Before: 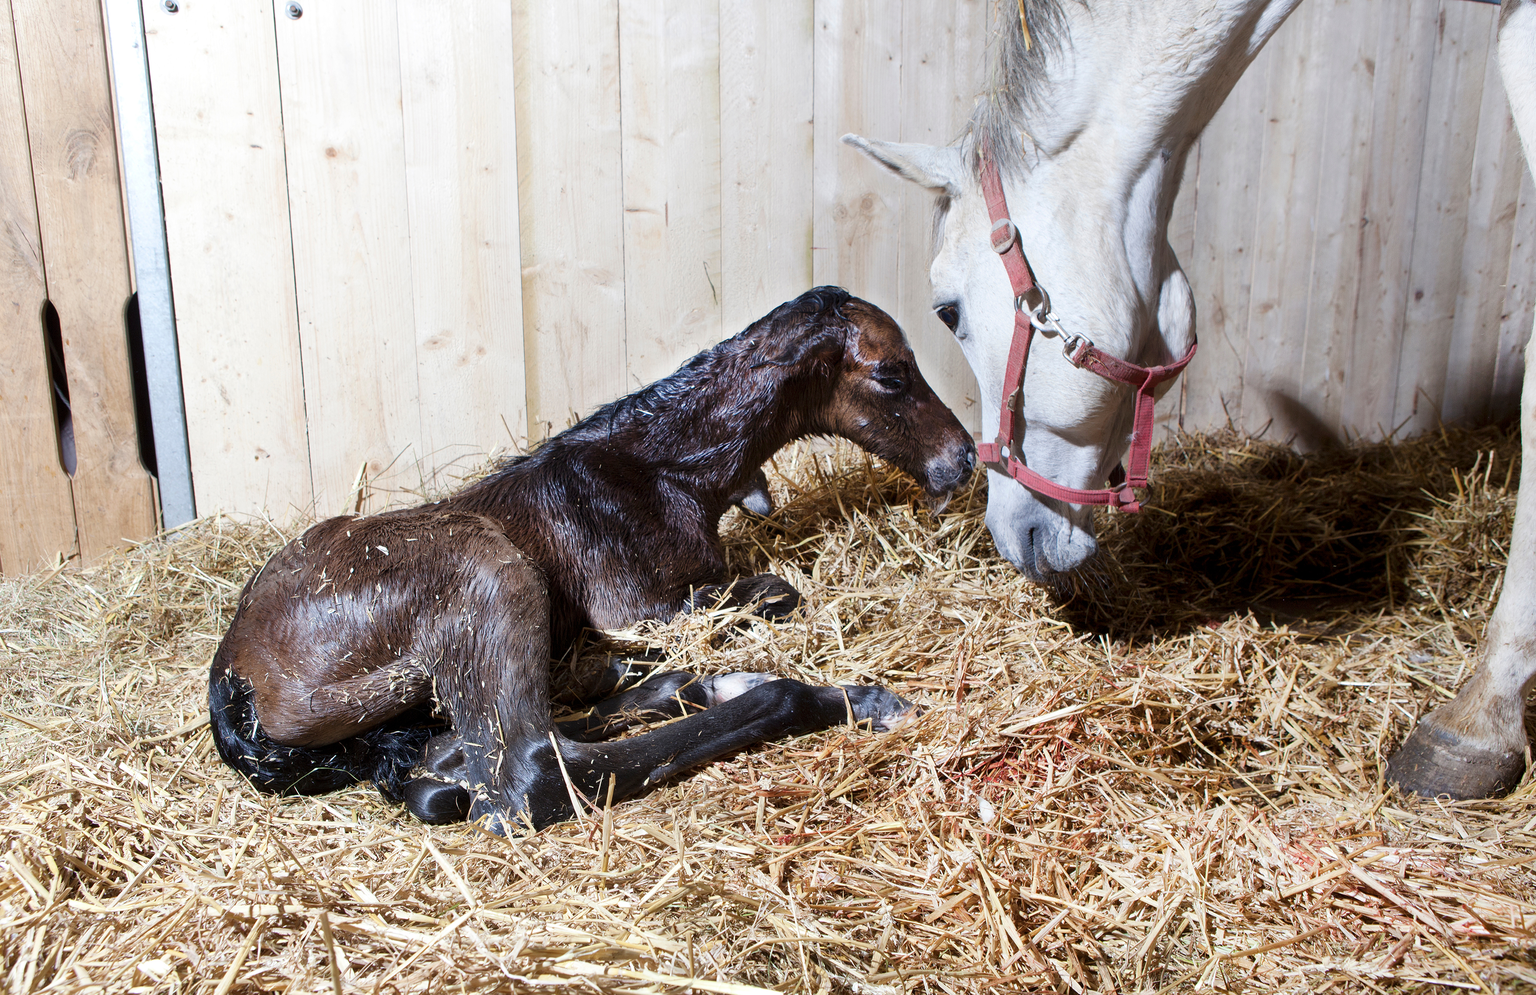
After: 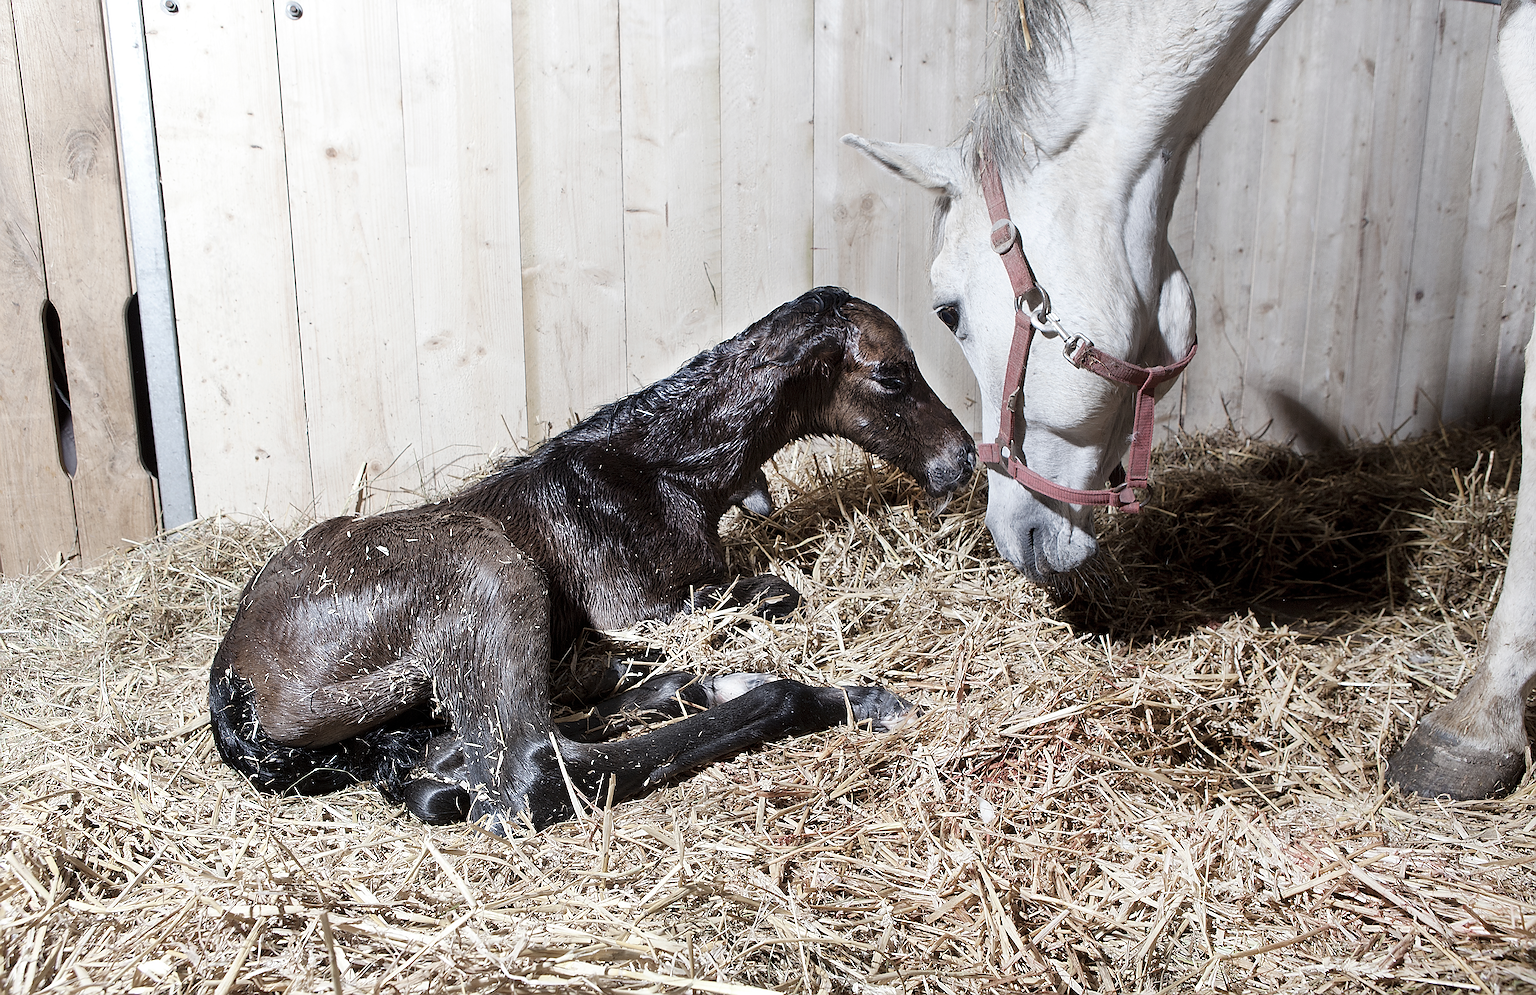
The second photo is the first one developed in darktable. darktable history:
exposure: compensate highlight preservation false
sharpen: radius 1.42, amount 1.253, threshold 0.737
color correction: highlights b* -0.054, saturation 0.558
